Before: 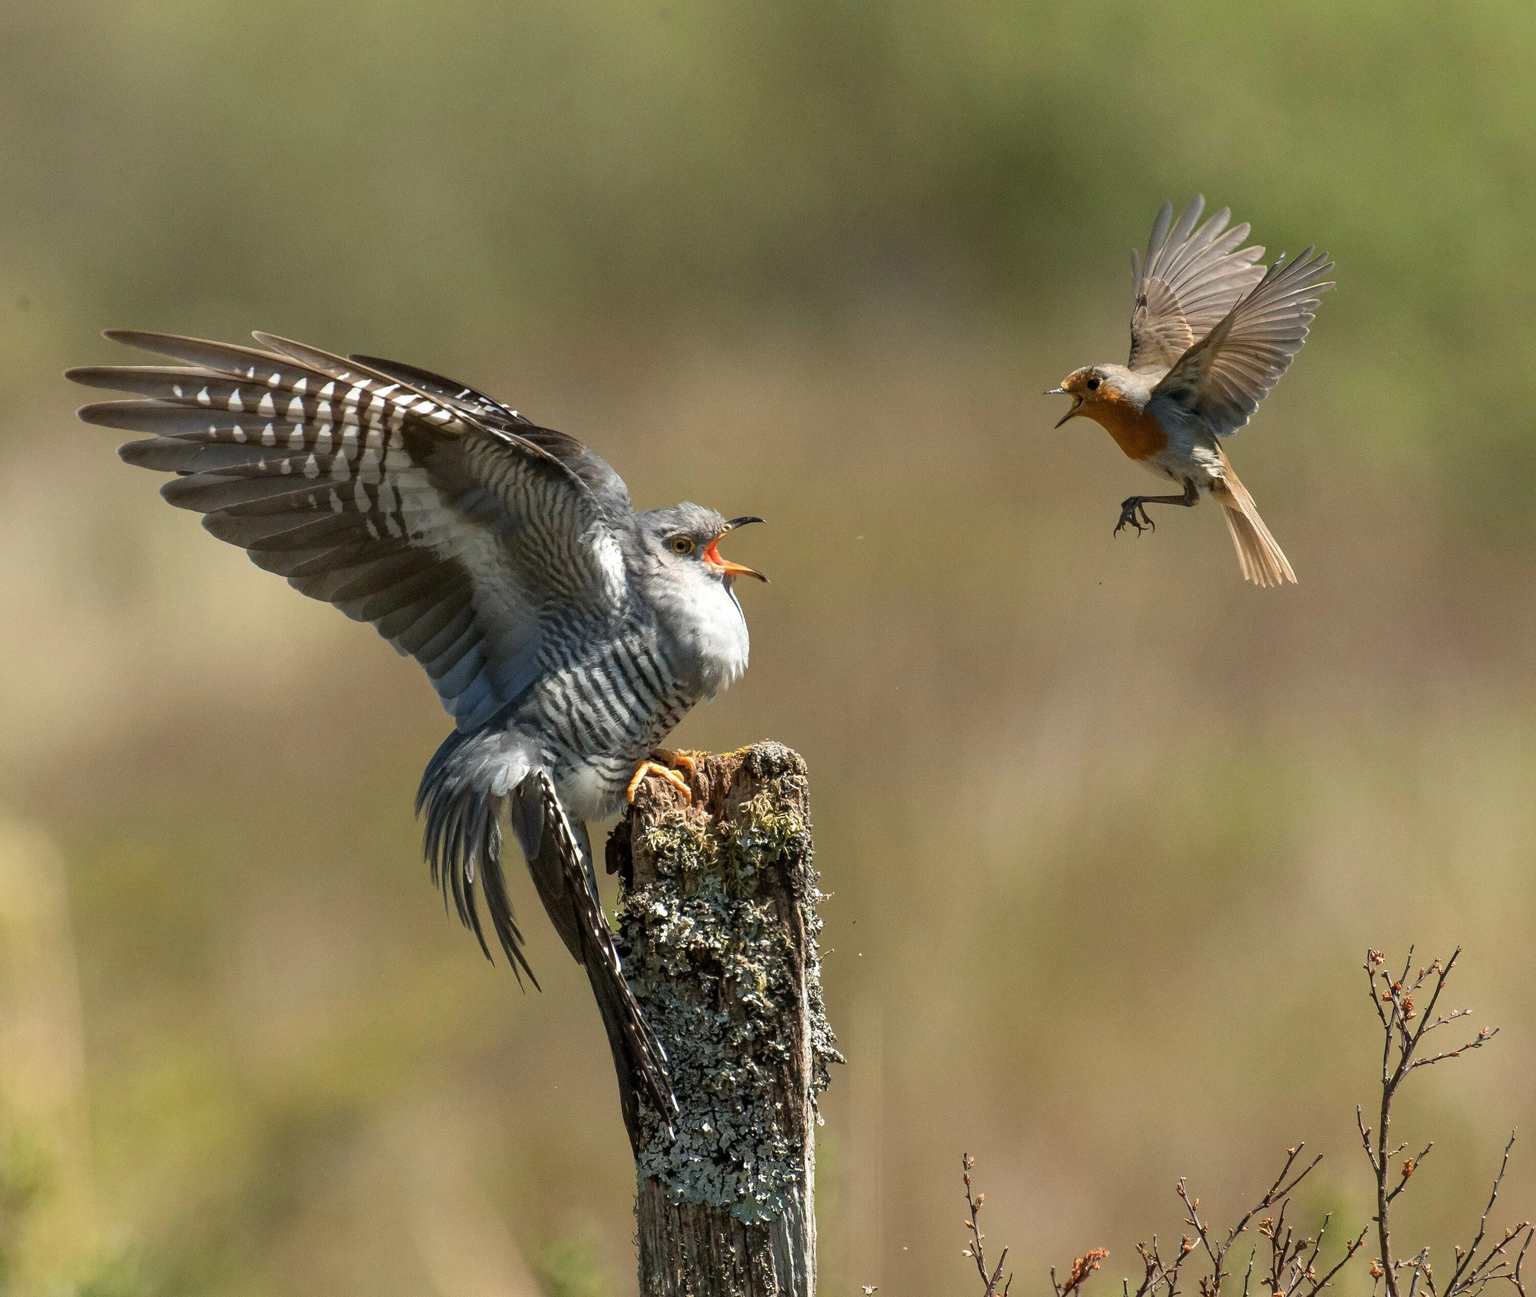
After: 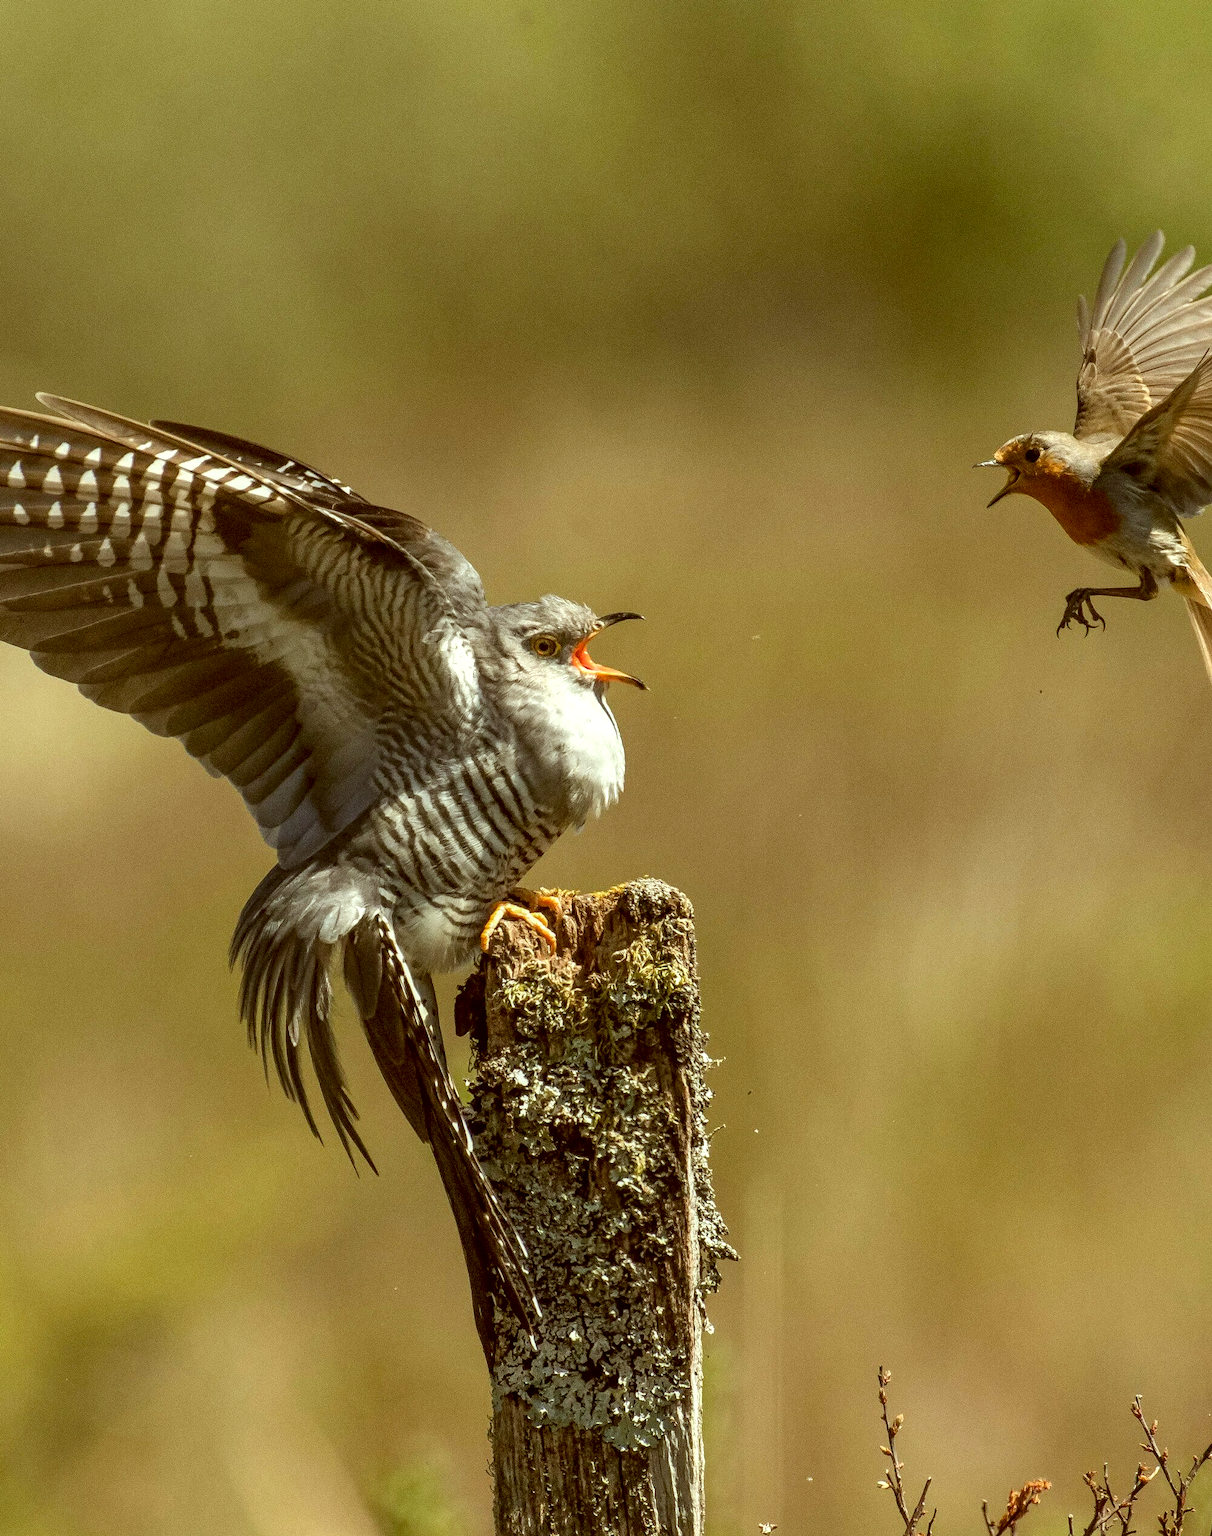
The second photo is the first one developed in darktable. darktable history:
exposure: black level correction -0.001, exposure 0.08 EV, compensate highlight preservation false
crop and rotate: left 14.436%, right 18.898%
color correction: highlights a* -5.94, highlights b* 9.48, shadows a* 10.12, shadows b* 23.94
local contrast: detail 130%
